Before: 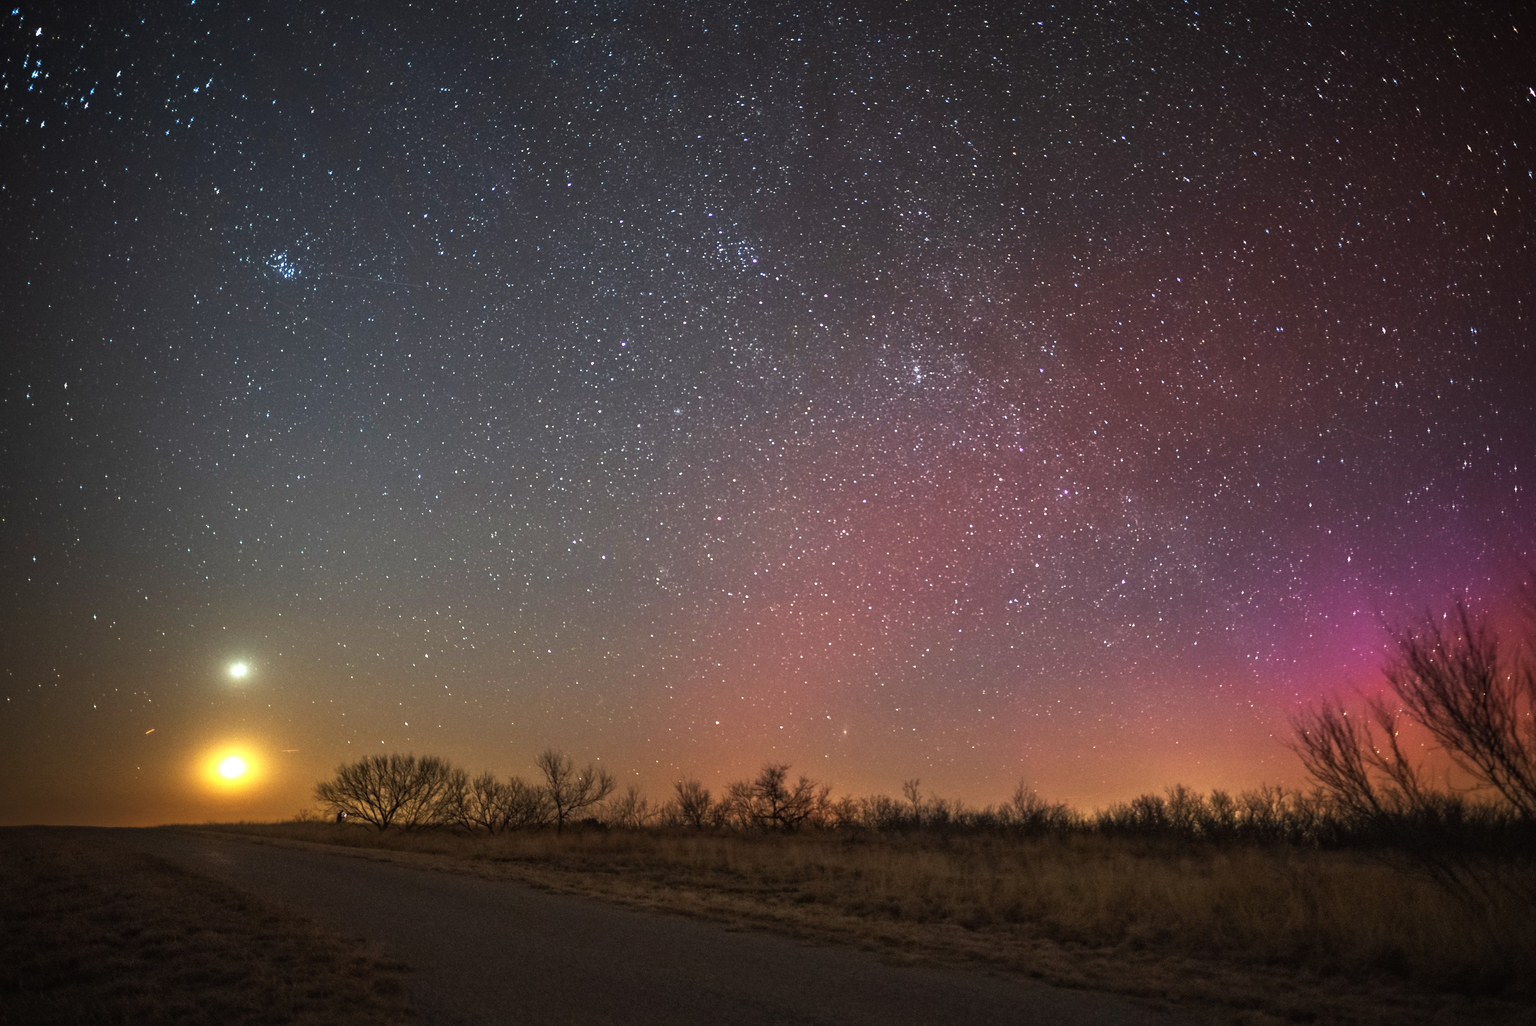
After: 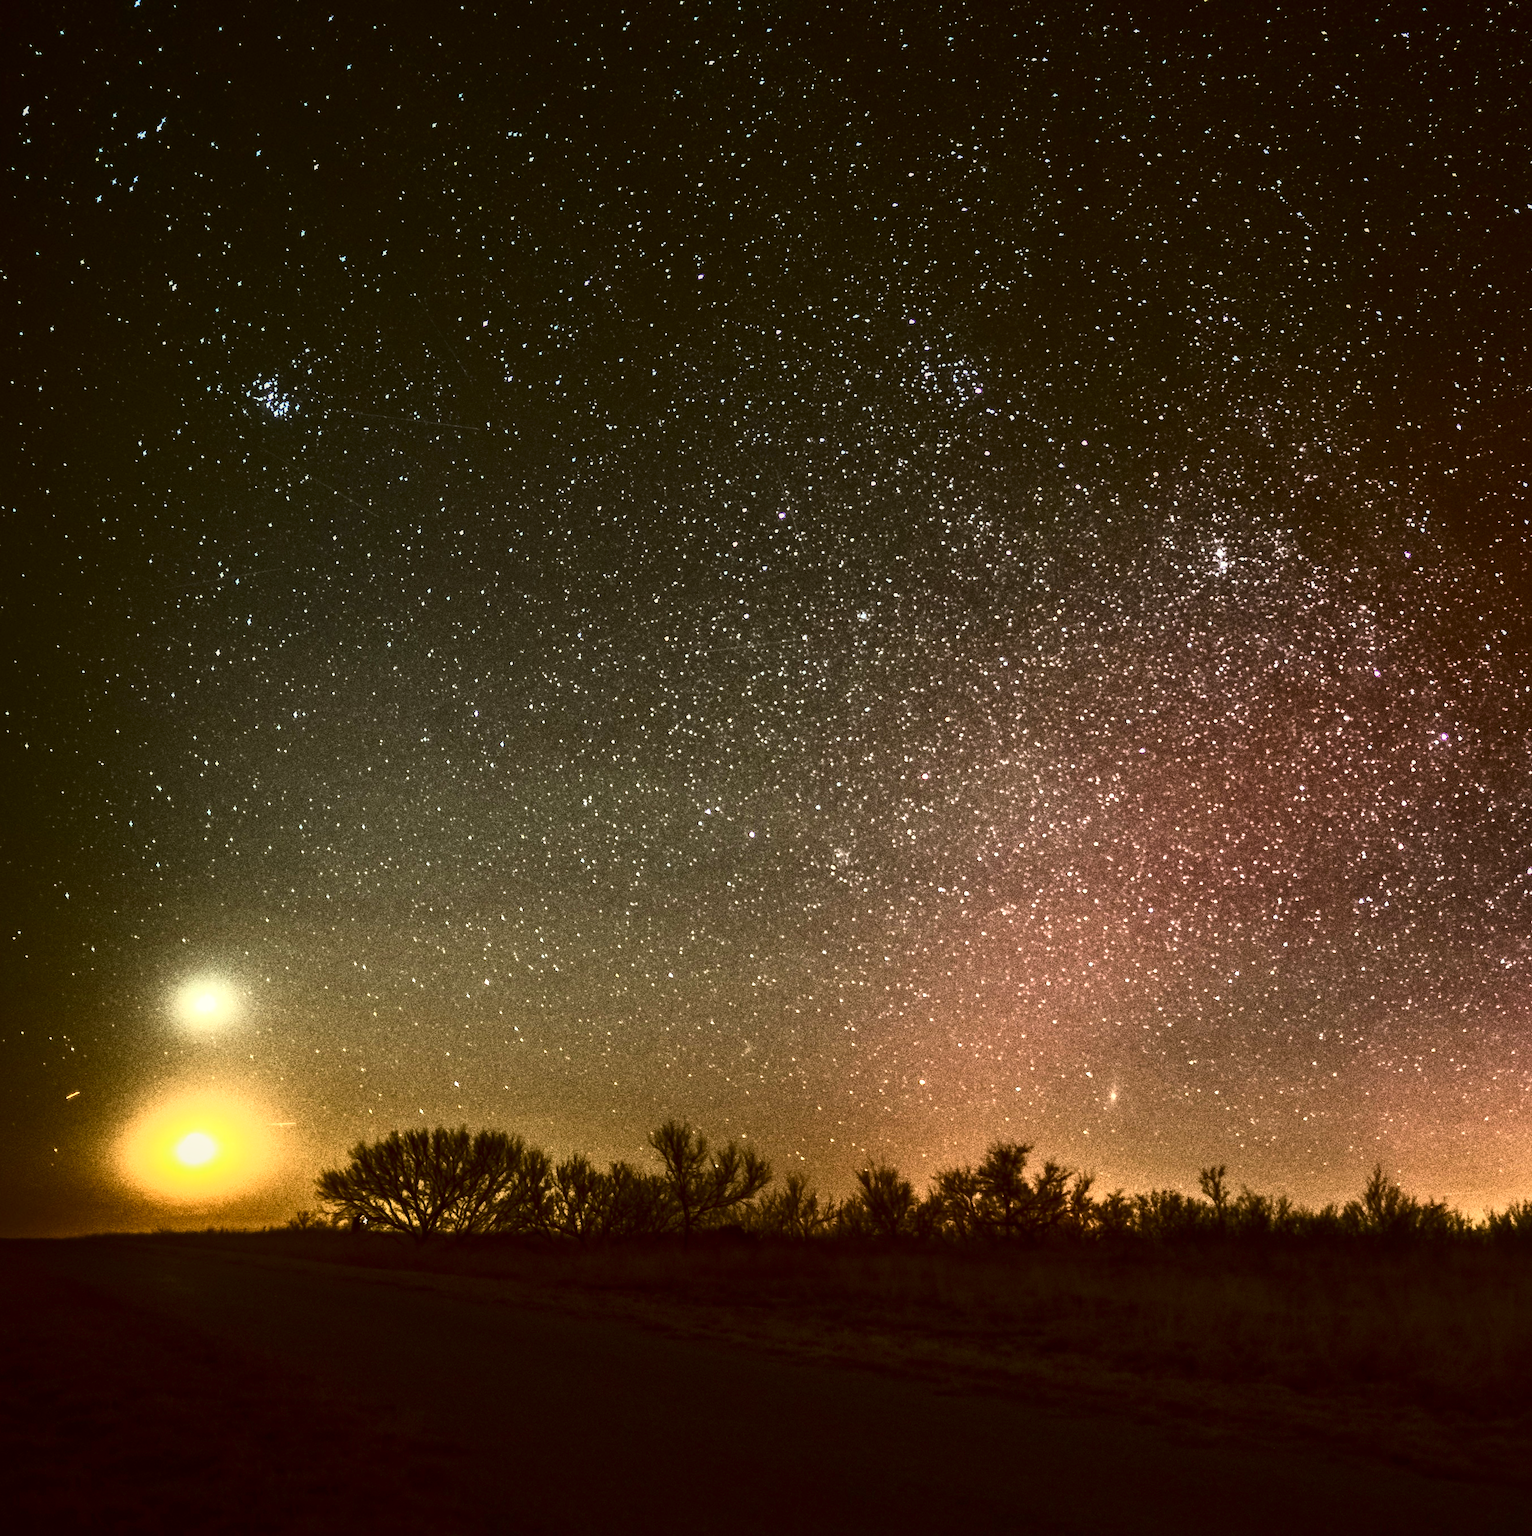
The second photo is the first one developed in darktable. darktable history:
crop and rotate: left 6.617%, right 26.717%
tone curve: curves: ch0 [(0, 0.013) (0.198, 0.175) (0.512, 0.582) (0.625, 0.754) (0.81, 0.934) (1, 1)], color space Lab, linked channels, preserve colors none
color correction: highlights a* -1.43, highlights b* 10.12, shadows a* 0.395, shadows b* 19.35
local contrast: on, module defaults
contrast brightness saturation: contrast 0.5, saturation -0.1
